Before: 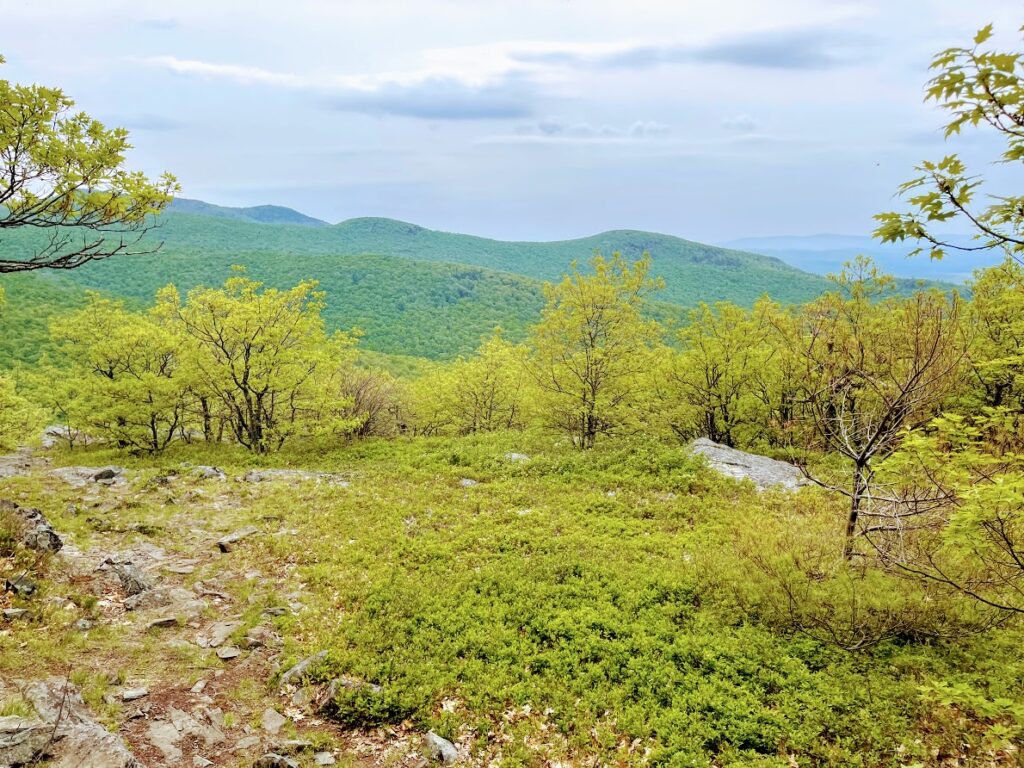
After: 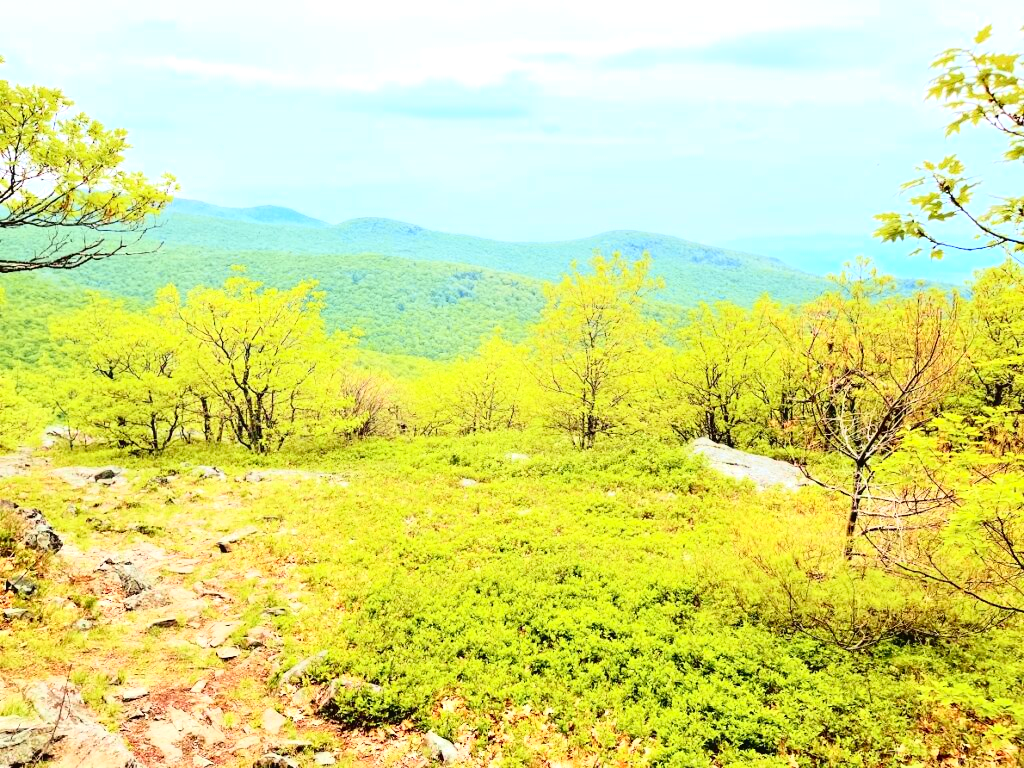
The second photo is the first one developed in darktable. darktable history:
tone curve: curves: ch0 [(0.003, 0.032) (0.037, 0.037) (0.142, 0.117) (0.279, 0.311) (0.405, 0.49) (0.526, 0.651) (0.722, 0.857) (0.875, 0.946) (1, 0.98)]; ch1 [(0, 0) (0.305, 0.325) (0.453, 0.437) (0.482, 0.473) (0.501, 0.498) (0.515, 0.523) (0.559, 0.591) (0.6, 0.659) (0.656, 0.71) (1, 1)]; ch2 [(0, 0) (0.323, 0.277) (0.424, 0.396) (0.479, 0.484) (0.499, 0.502) (0.515, 0.537) (0.564, 0.595) (0.644, 0.703) (0.742, 0.803) (1, 1)], color space Lab, independent channels, preserve colors none
exposure: black level correction 0, exposure 0.696 EV, compensate highlight preservation false
